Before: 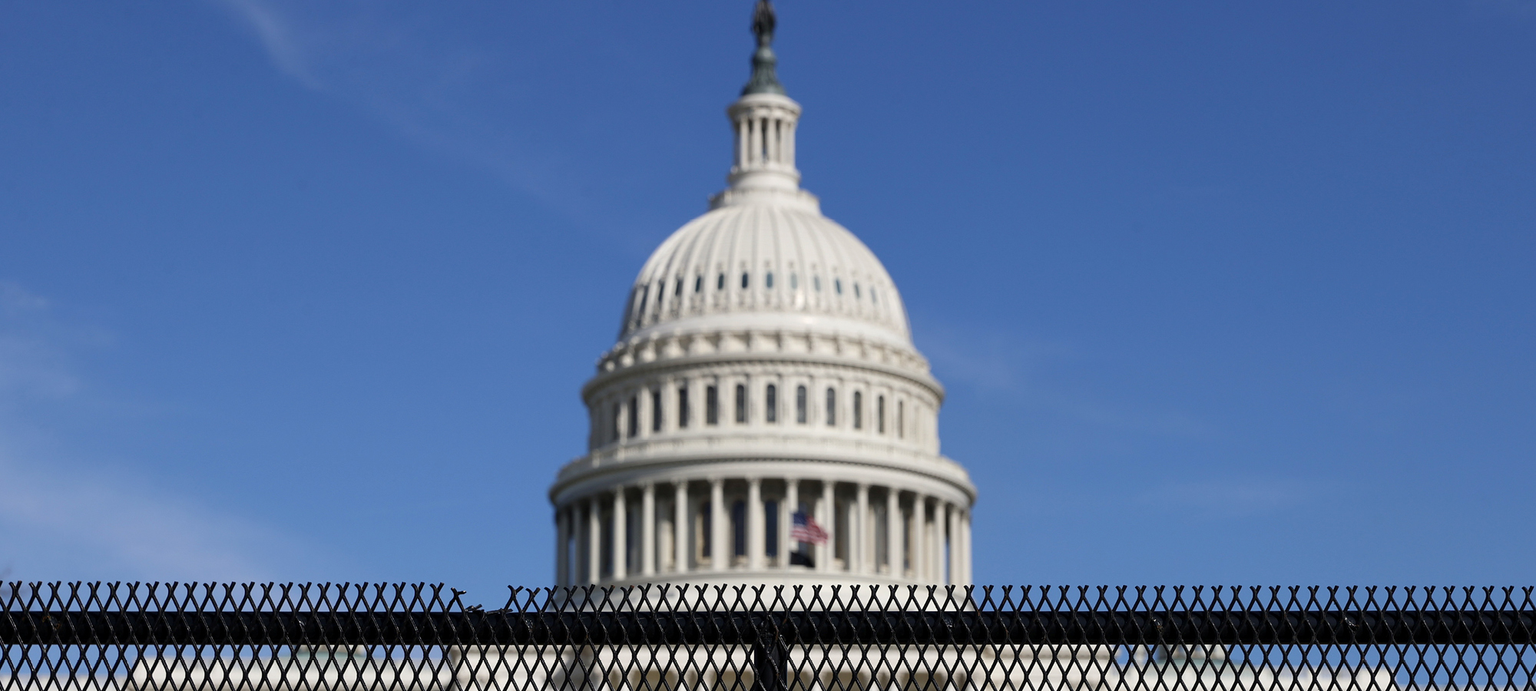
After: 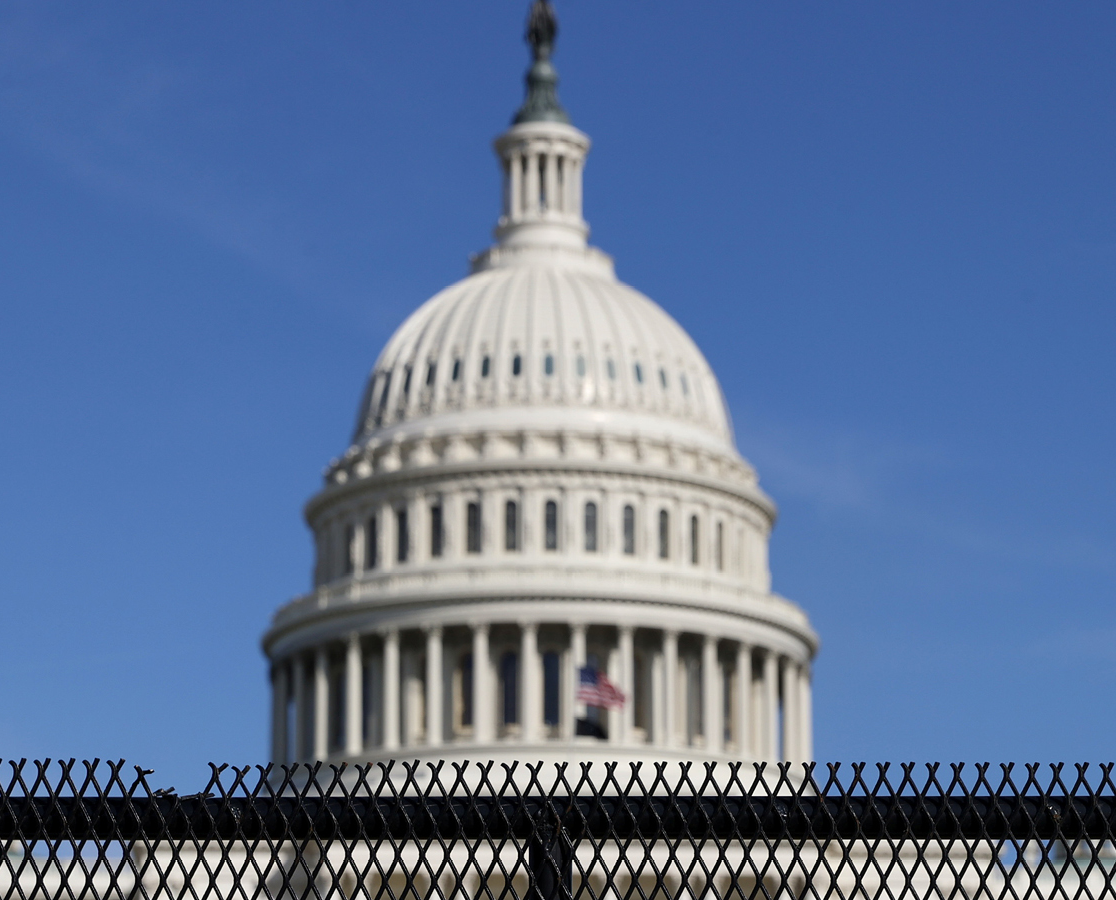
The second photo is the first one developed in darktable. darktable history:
crop and rotate: left 22.67%, right 21.486%
